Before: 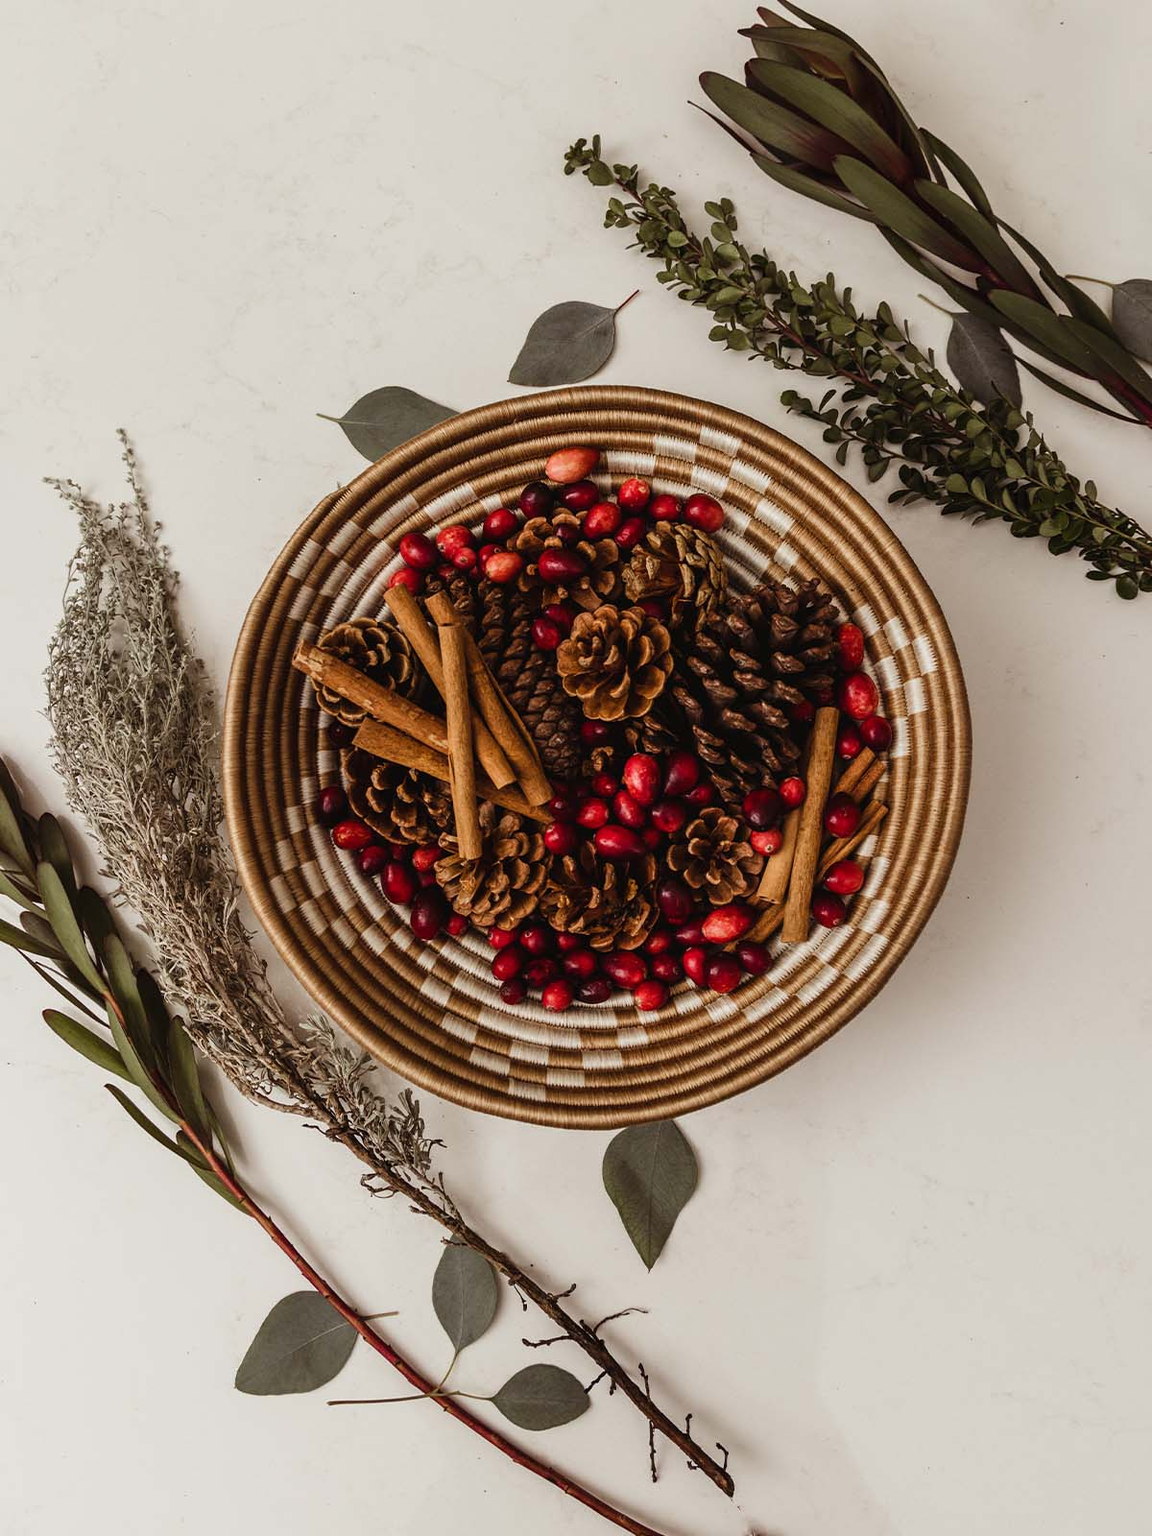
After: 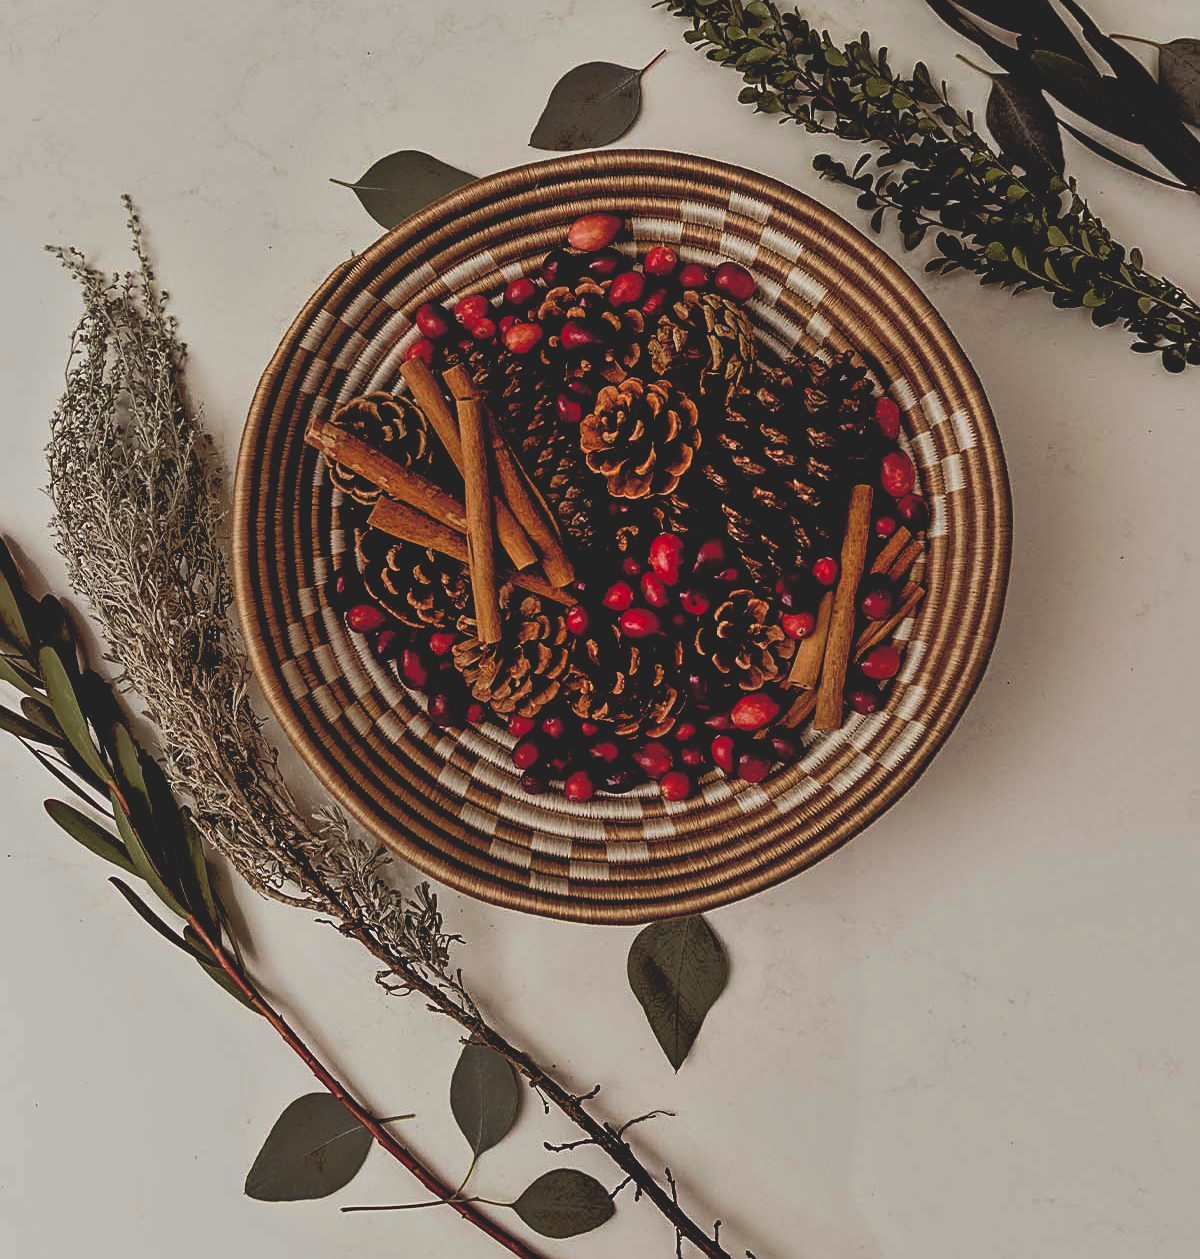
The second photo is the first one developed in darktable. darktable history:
crop and rotate: top 15.774%, bottom 5.506%
exposure: black level correction 0.029, exposure -0.073 EV, compensate highlight preservation false
haze removal: compatibility mode true, adaptive false
sharpen: on, module defaults
tone equalizer: -8 EV -0.528 EV, -7 EV -0.319 EV, -6 EV -0.083 EV, -5 EV 0.413 EV, -4 EV 0.985 EV, -3 EV 0.791 EV, -2 EV -0.01 EV, -1 EV 0.14 EV, +0 EV -0.012 EV, smoothing 1
filmic rgb: black relative exposure -7.65 EV, white relative exposure 4.56 EV, hardness 3.61, color science v6 (2022)
rgb curve: curves: ch0 [(0, 0.186) (0.314, 0.284) (0.775, 0.708) (1, 1)], compensate middle gray true, preserve colors none
